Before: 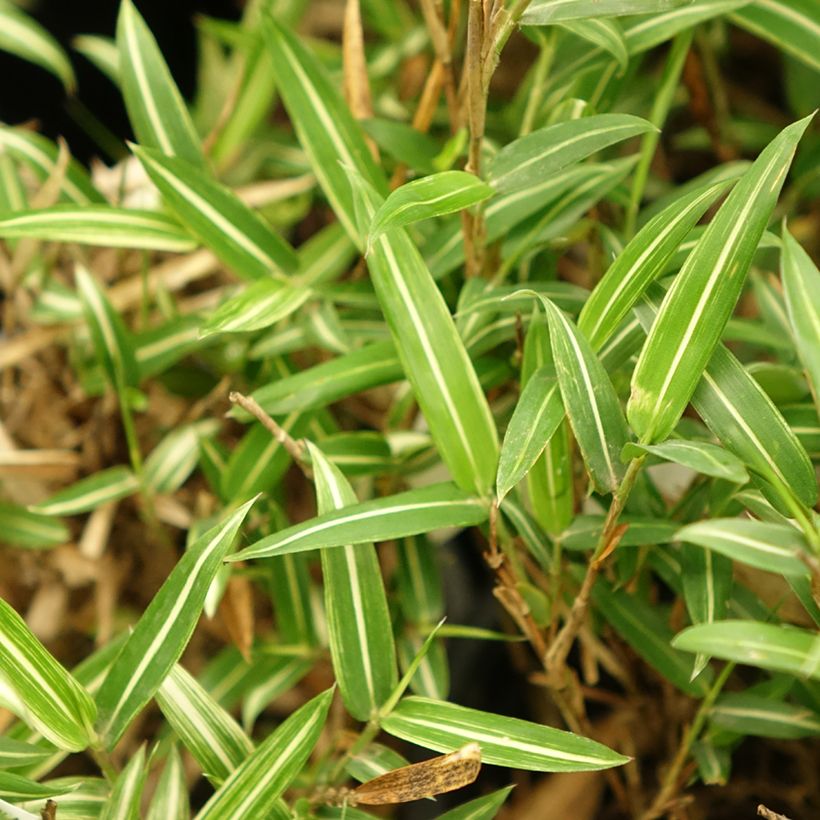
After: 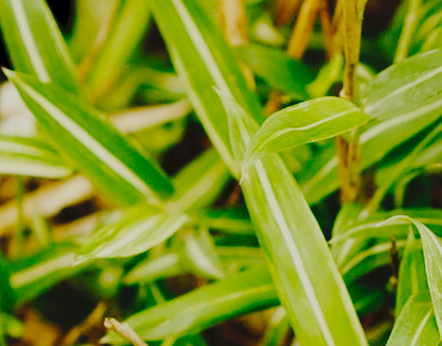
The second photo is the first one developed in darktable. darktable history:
filmic rgb: middle gray luminance 29%, black relative exposure -10.3 EV, white relative exposure 5.5 EV, threshold 6 EV, target black luminance 0%, hardness 3.95, latitude 2.04%, contrast 1.132, highlights saturation mix 5%, shadows ↔ highlights balance 15.11%, add noise in highlights 0, preserve chrominance no, color science v3 (2019), use custom middle-gray values true, iterations of high-quality reconstruction 0, contrast in highlights soft, enable highlight reconstruction true
crop: left 15.306%, top 9.065%, right 30.789%, bottom 48.638%
exposure: compensate highlight preservation false
tone curve: curves: ch0 [(0, 0) (0.003, 0.057) (0.011, 0.061) (0.025, 0.065) (0.044, 0.075) (0.069, 0.082) (0.1, 0.09) (0.136, 0.102) (0.177, 0.145) (0.224, 0.195) (0.277, 0.27) (0.335, 0.374) (0.399, 0.486) (0.468, 0.578) (0.543, 0.652) (0.623, 0.717) (0.709, 0.778) (0.801, 0.837) (0.898, 0.909) (1, 1)], preserve colors none
